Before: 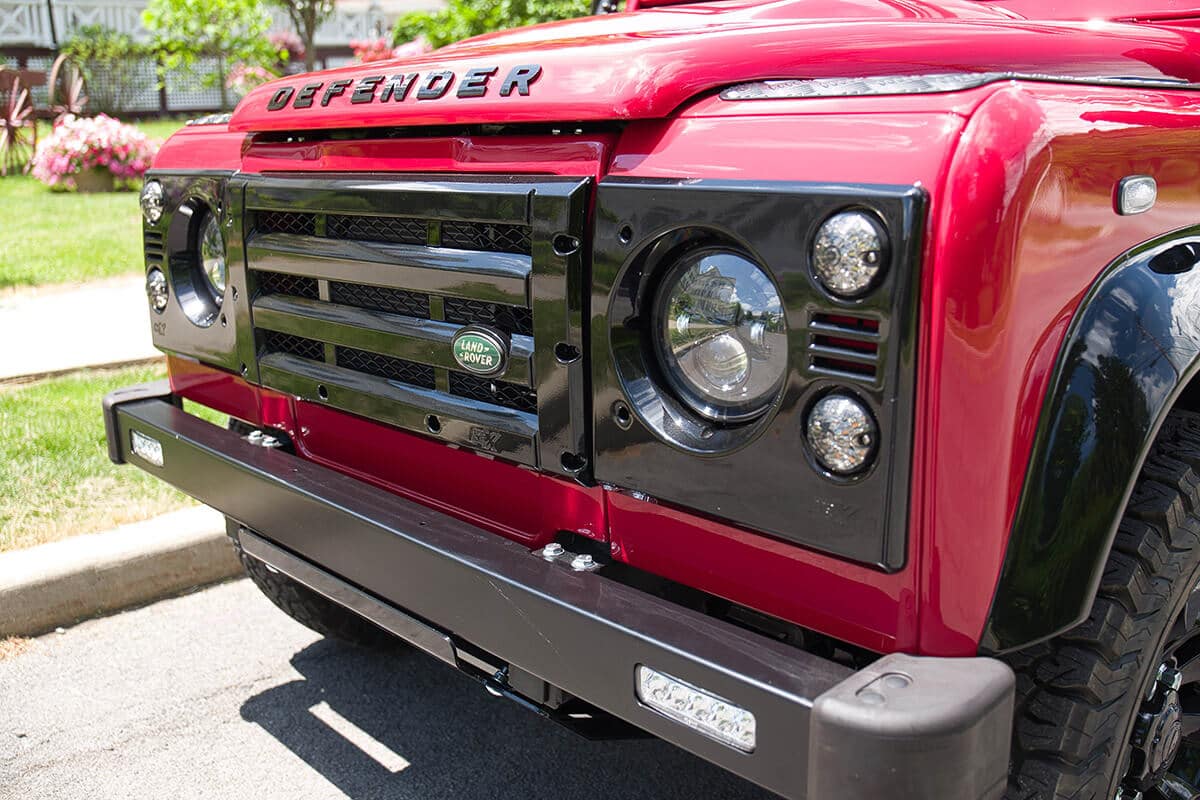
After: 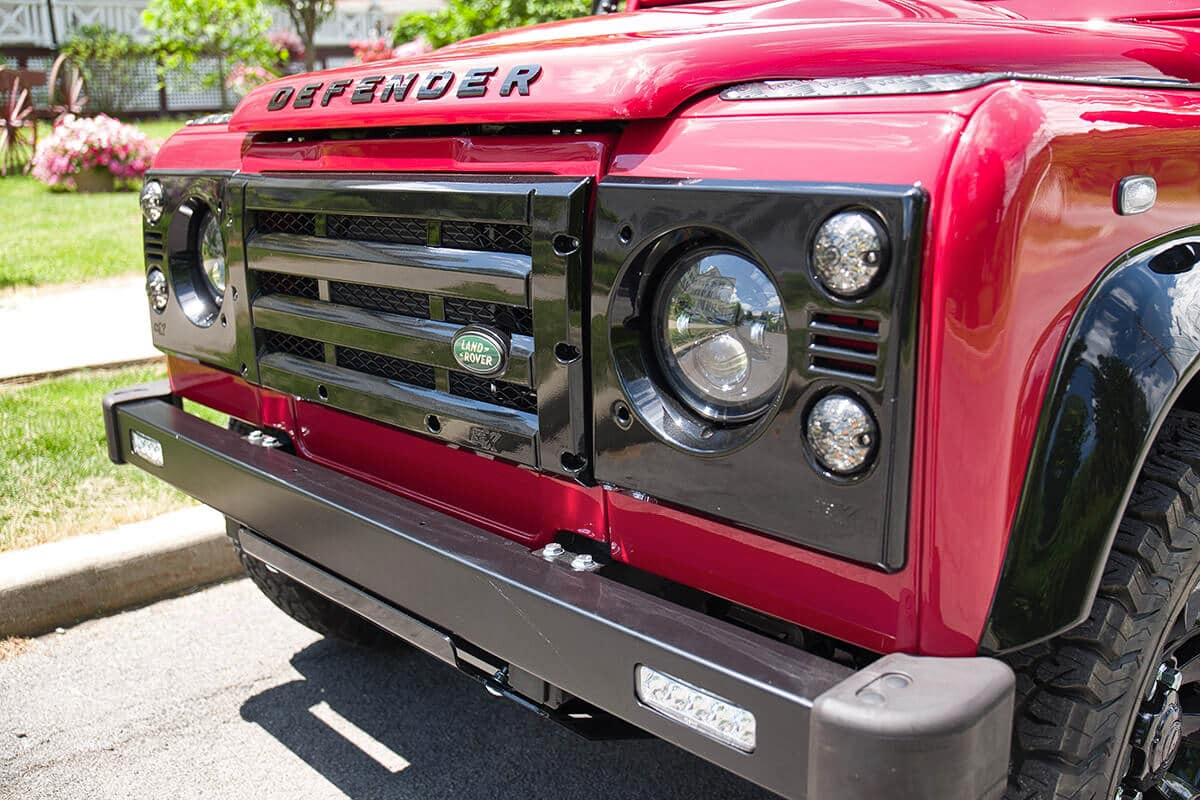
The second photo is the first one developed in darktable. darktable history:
shadows and highlights: shadows 49.03, highlights -42.81, soften with gaussian
